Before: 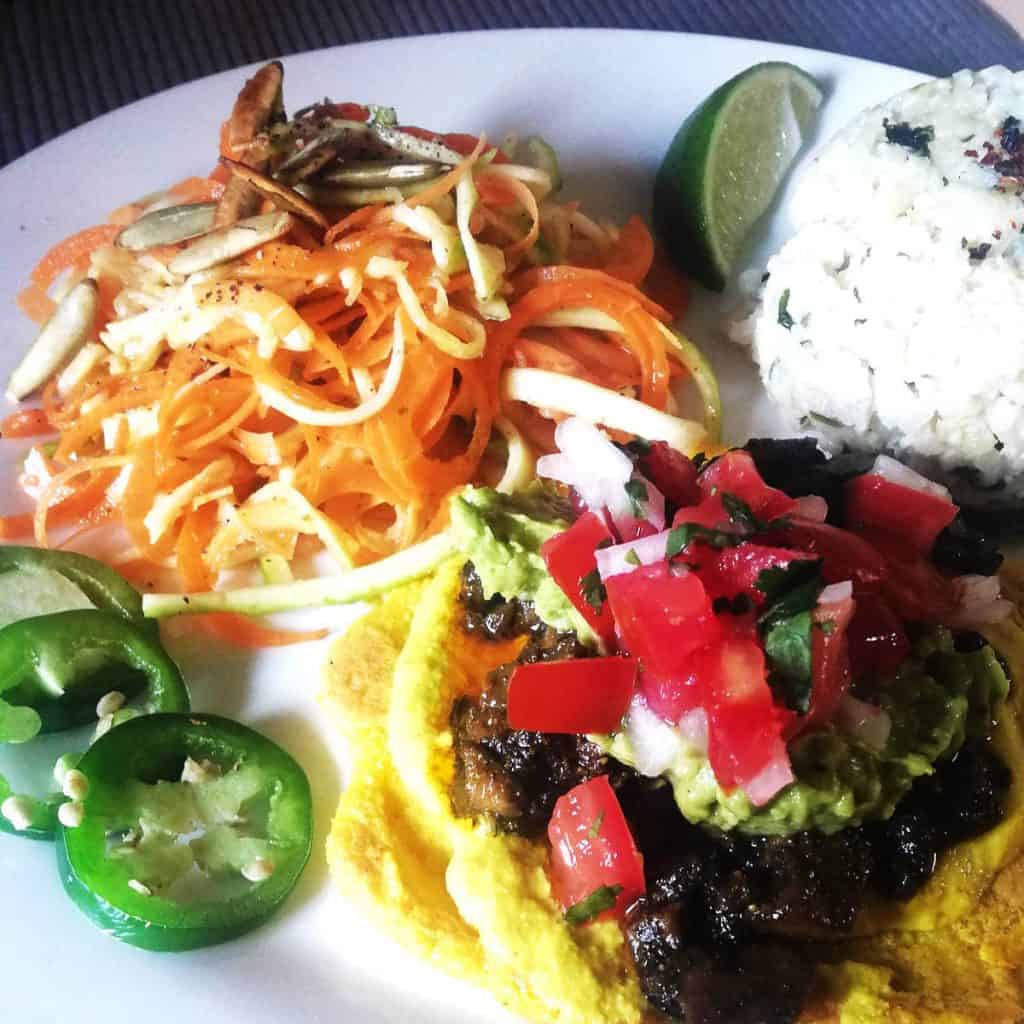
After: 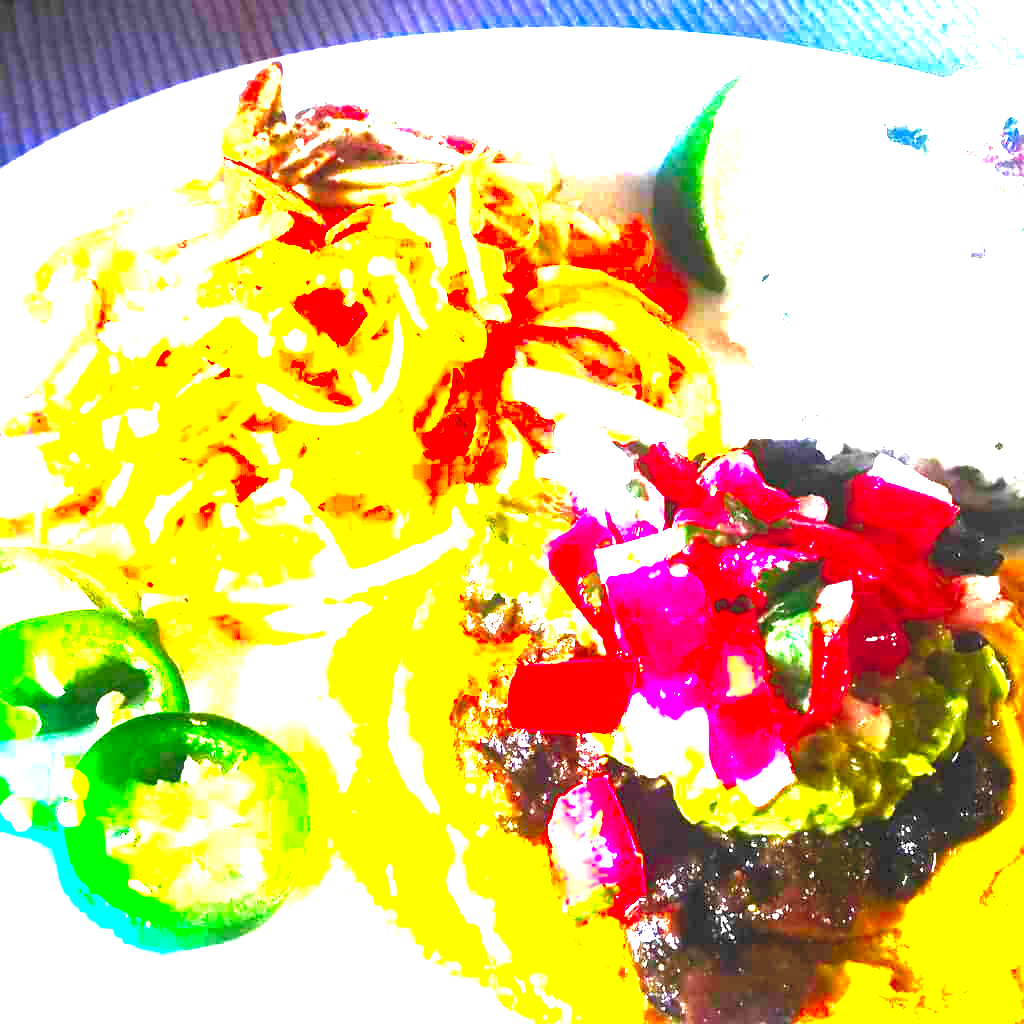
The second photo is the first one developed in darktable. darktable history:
exposure: exposure 0.574 EV, compensate exposure bias true, compensate highlight preservation false
levels: levels [0, 0.281, 0.562]
contrast brightness saturation: contrast 0.994, brightness 0.997, saturation 0.996
